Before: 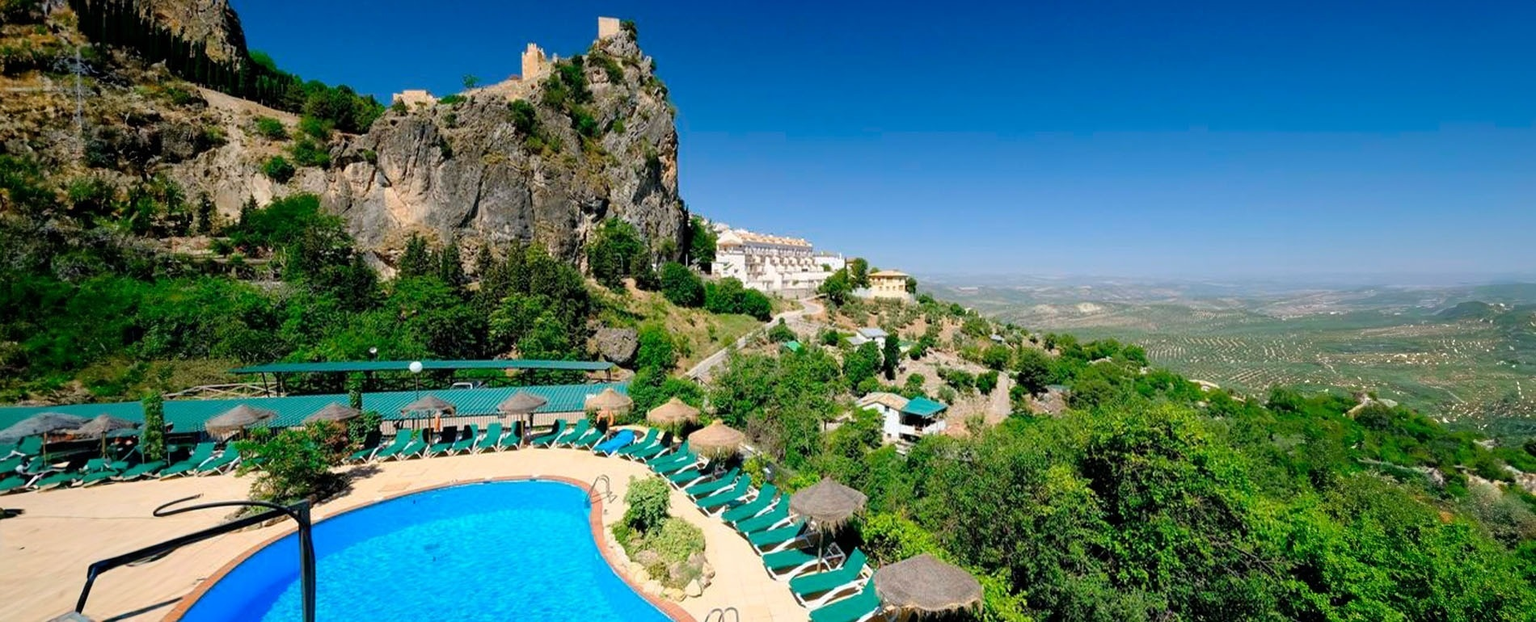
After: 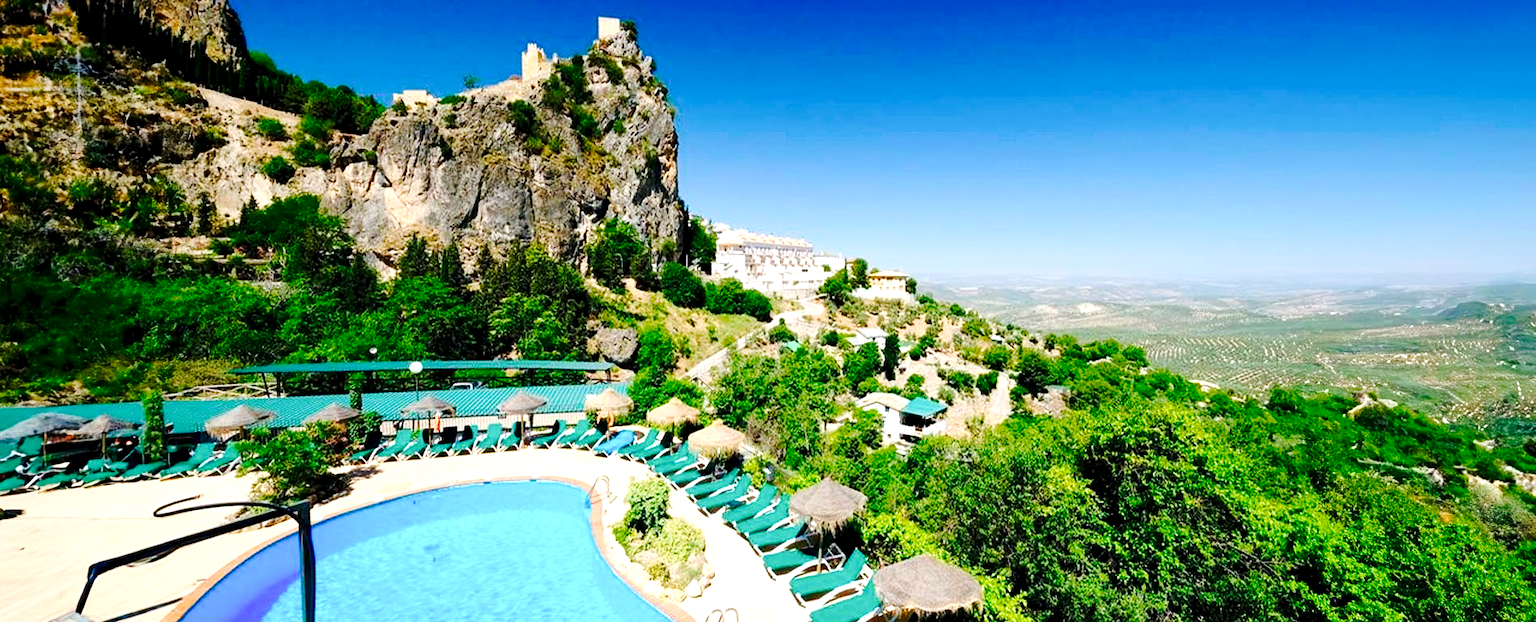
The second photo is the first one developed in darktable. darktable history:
tone curve: curves: ch0 [(0.017, 0) (0.107, 0.071) (0.295, 0.264) (0.447, 0.507) (0.54, 0.618) (0.733, 0.791) (0.879, 0.898) (1, 0.97)]; ch1 [(0, 0) (0.393, 0.415) (0.447, 0.448) (0.485, 0.497) (0.523, 0.515) (0.544, 0.55) (0.59, 0.609) (0.686, 0.686) (1, 1)]; ch2 [(0, 0) (0.369, 0.388) (0.449, 0.431) (0.499, 0.5) (0.521, 0.505) (0.53, 0.538) (0.579, 0.601) (0.669, 0.733) (1, 1)], preserve colors none
exposure: black level correction 0, exposure 0.896 EV, compensate highlight preservation false
contrast brightness saturation: contrast 0.068, brightness -0.131, saturation 0.057
